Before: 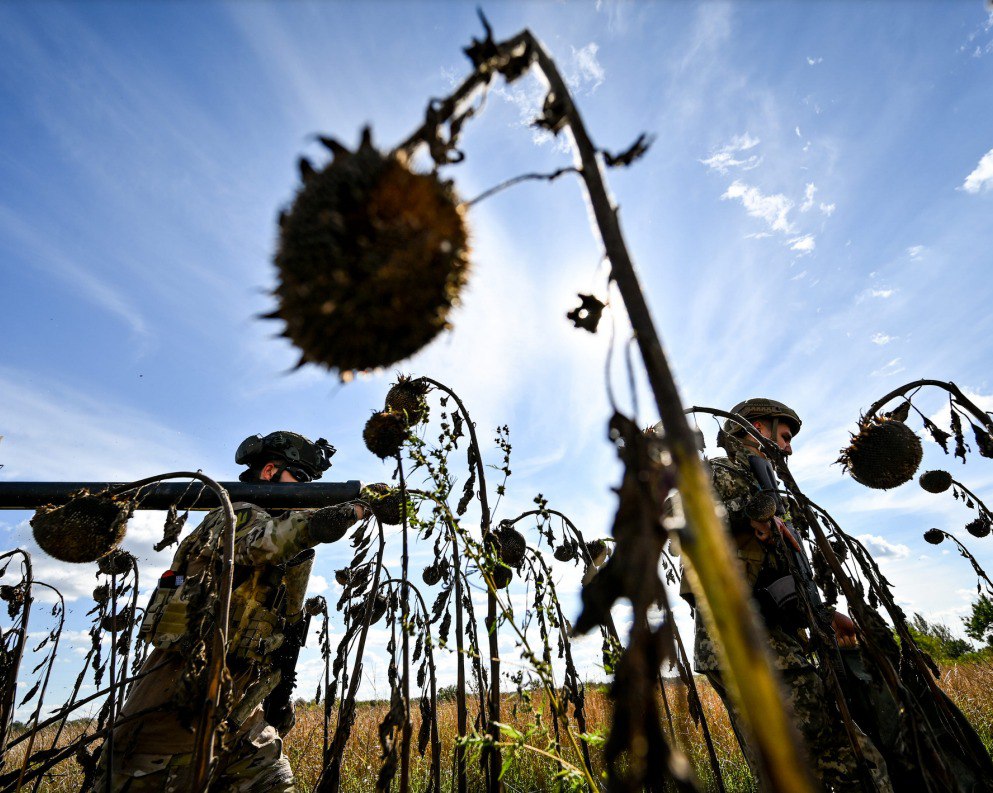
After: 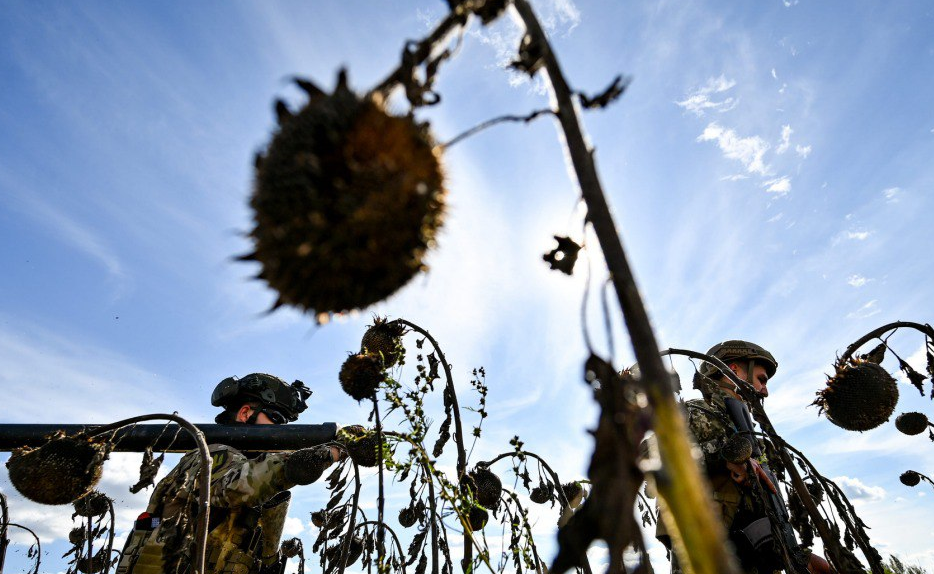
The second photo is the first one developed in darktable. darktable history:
crop: left 2.505%, top 7.367%, right 3.348%, bottom 20.173%
